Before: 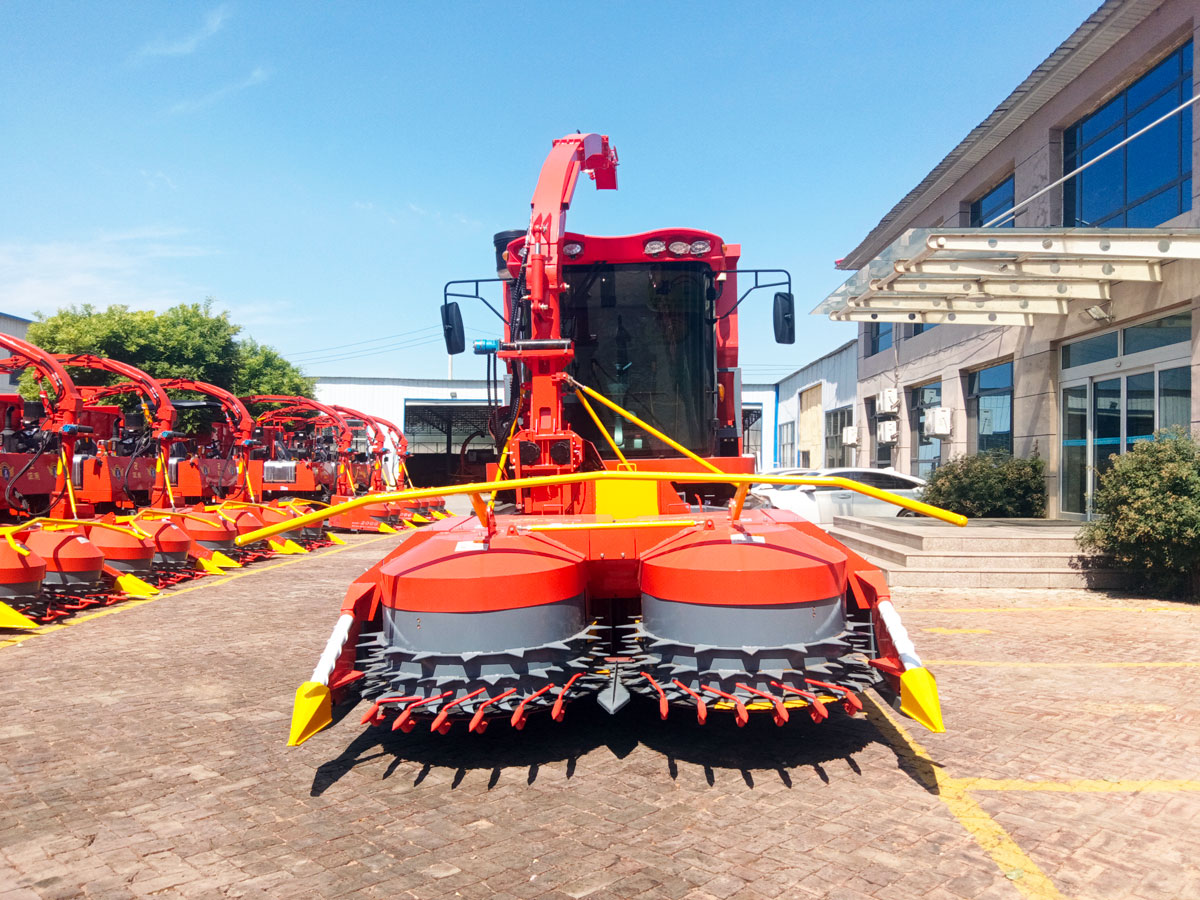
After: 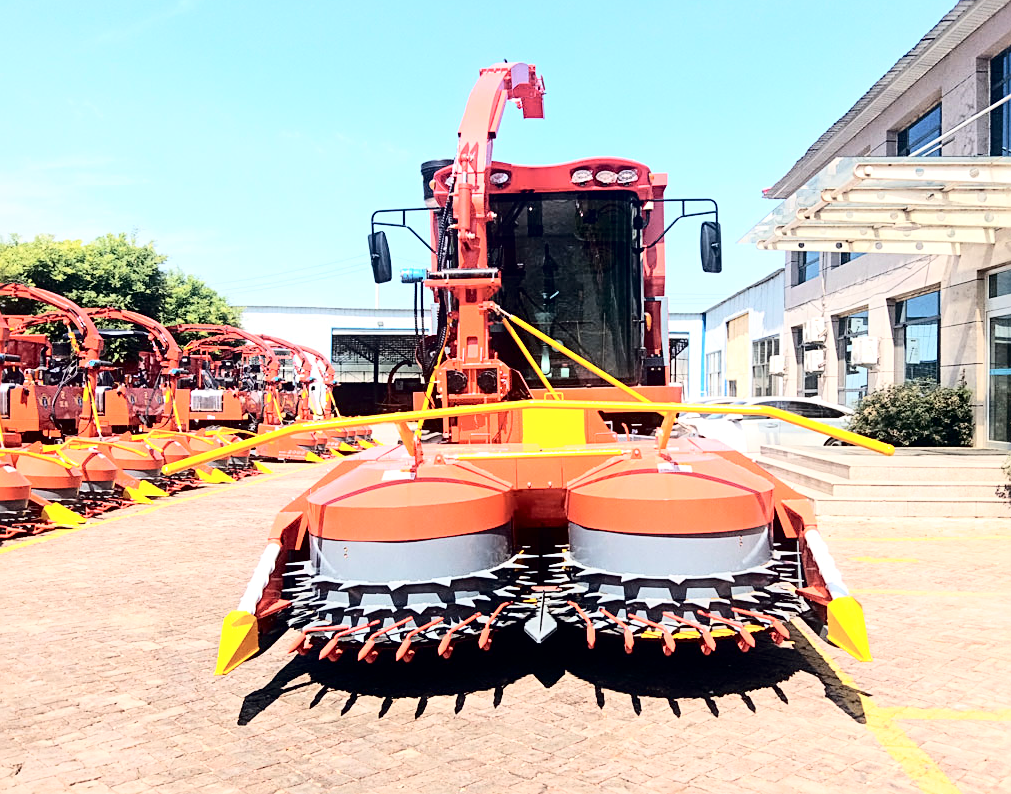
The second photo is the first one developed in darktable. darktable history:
local contrast: mode bilateral grid, contrast 20, coarseness 50, detail 120%, midtone range 0.2
crop: left 6.156%, top 7.947%, right 9.528%, bottom 3.795%
tone curve: curves: ch0 [(0, 0) (0.004, 0) (0.133, 0.071) (0.325, 0.456) (0.832, 0.957) (1, 1)], color space Lab, independent channels, preserve colors none
exposure: compensate highlight preservation false
sharpen: on, module defaults
